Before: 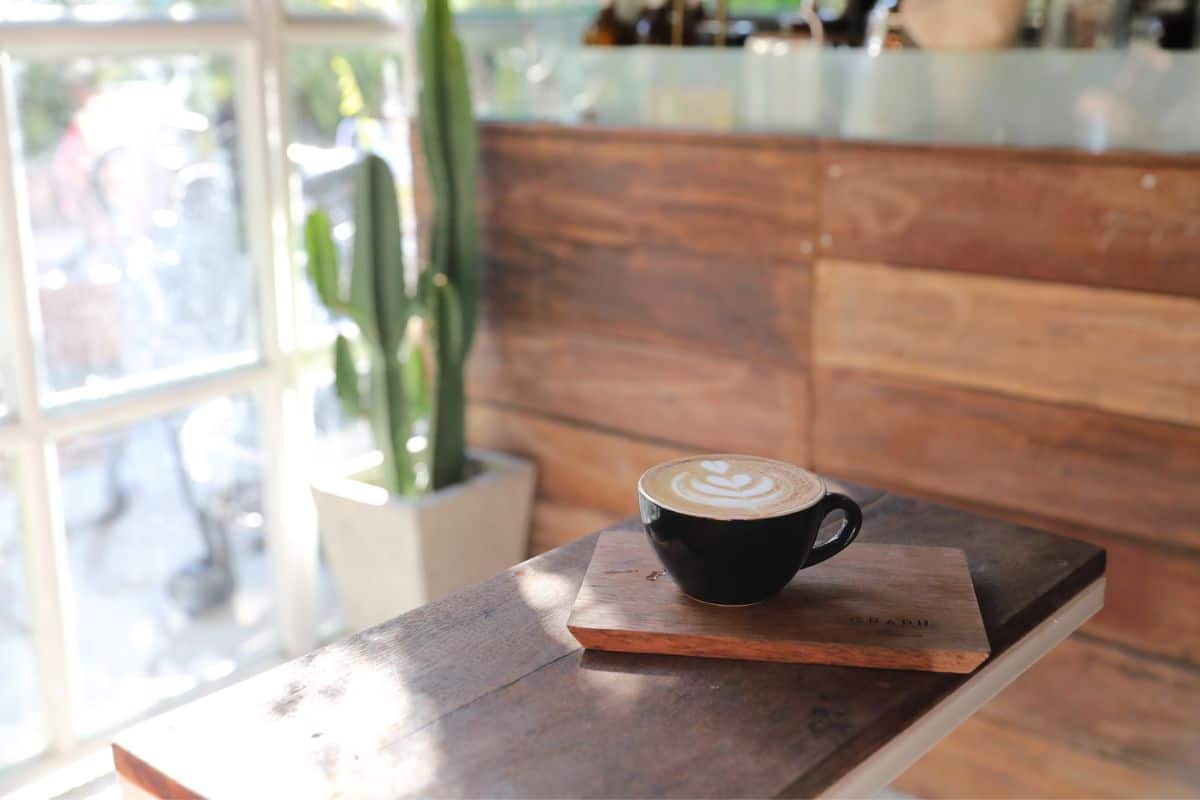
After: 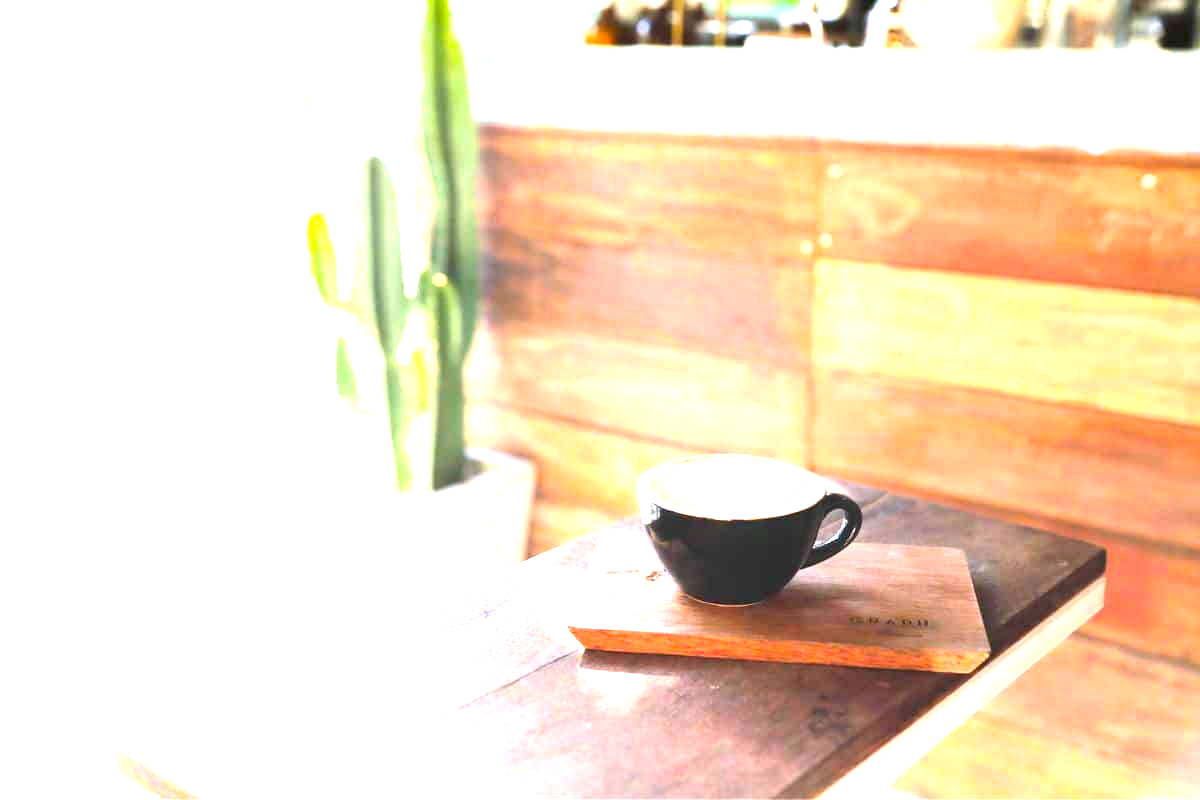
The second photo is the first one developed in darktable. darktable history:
color balance rgb: perceptual saturation grading › global saturation 25%, global vibrance 10%
exposure: black level correction 0, exposure 2.327 EV, compensate exposure bias true, compensate highlight preservation false
